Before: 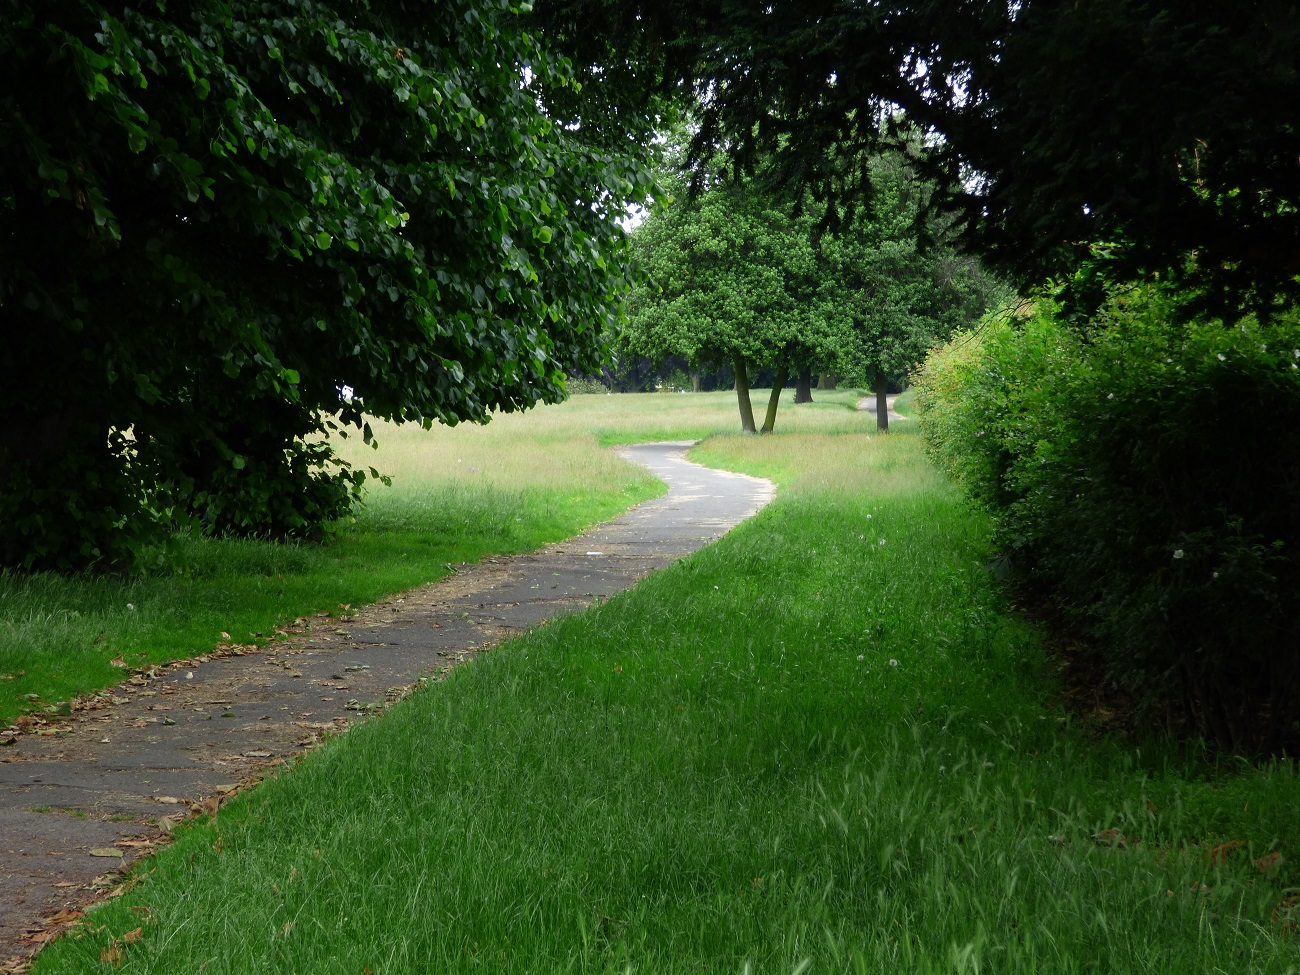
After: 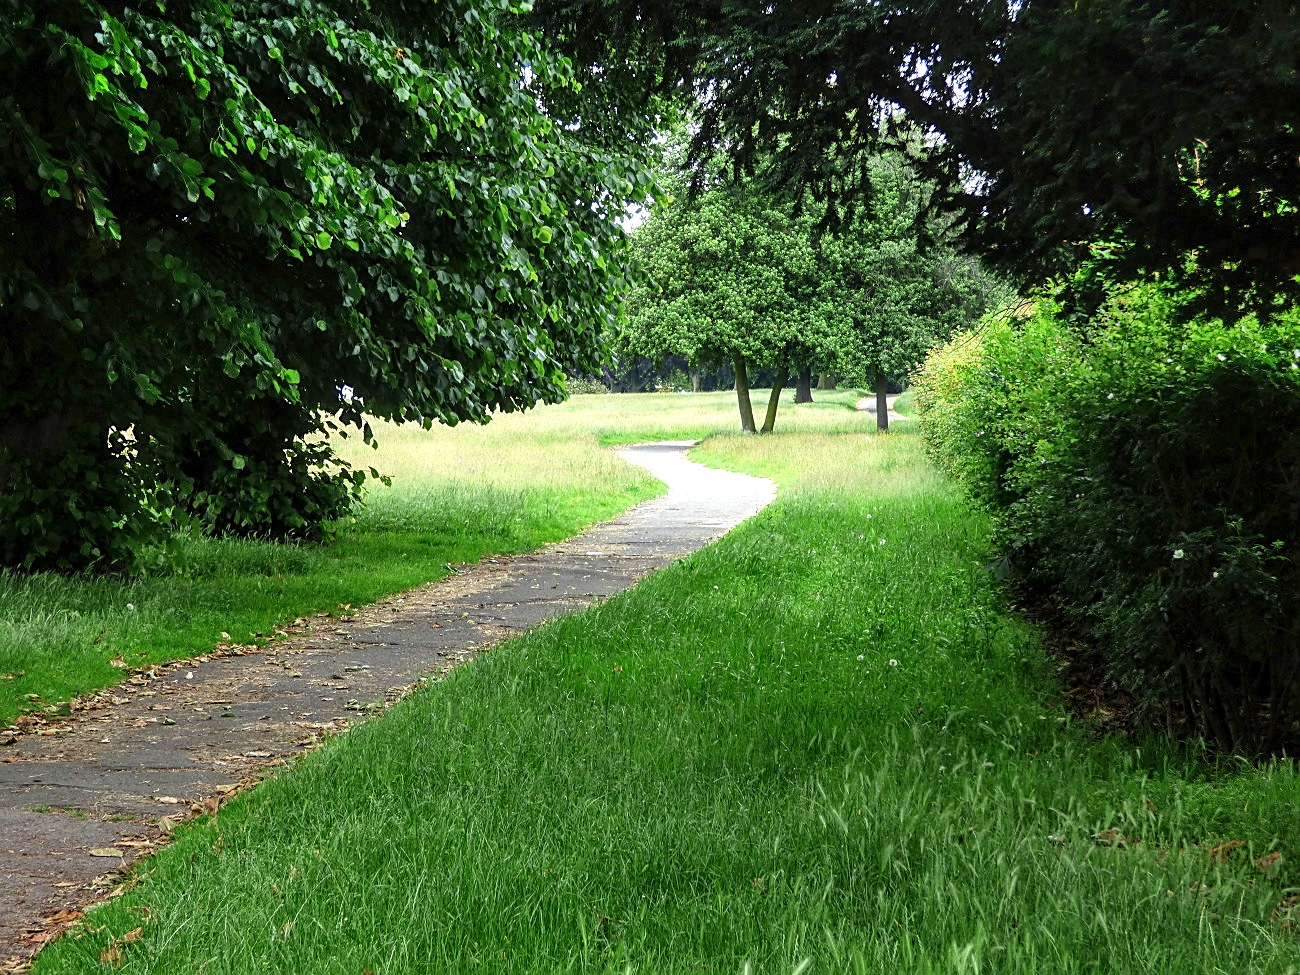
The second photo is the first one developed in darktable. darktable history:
exposure: black level correction 0, exposure 0.703 EV, compensate highlight preservation false
shadows and highlights: highlights color adjustment 0.423%, low approximation 0.01, soften with gaussian
sharpen: on, module defaults
local contrast: detail 130%
